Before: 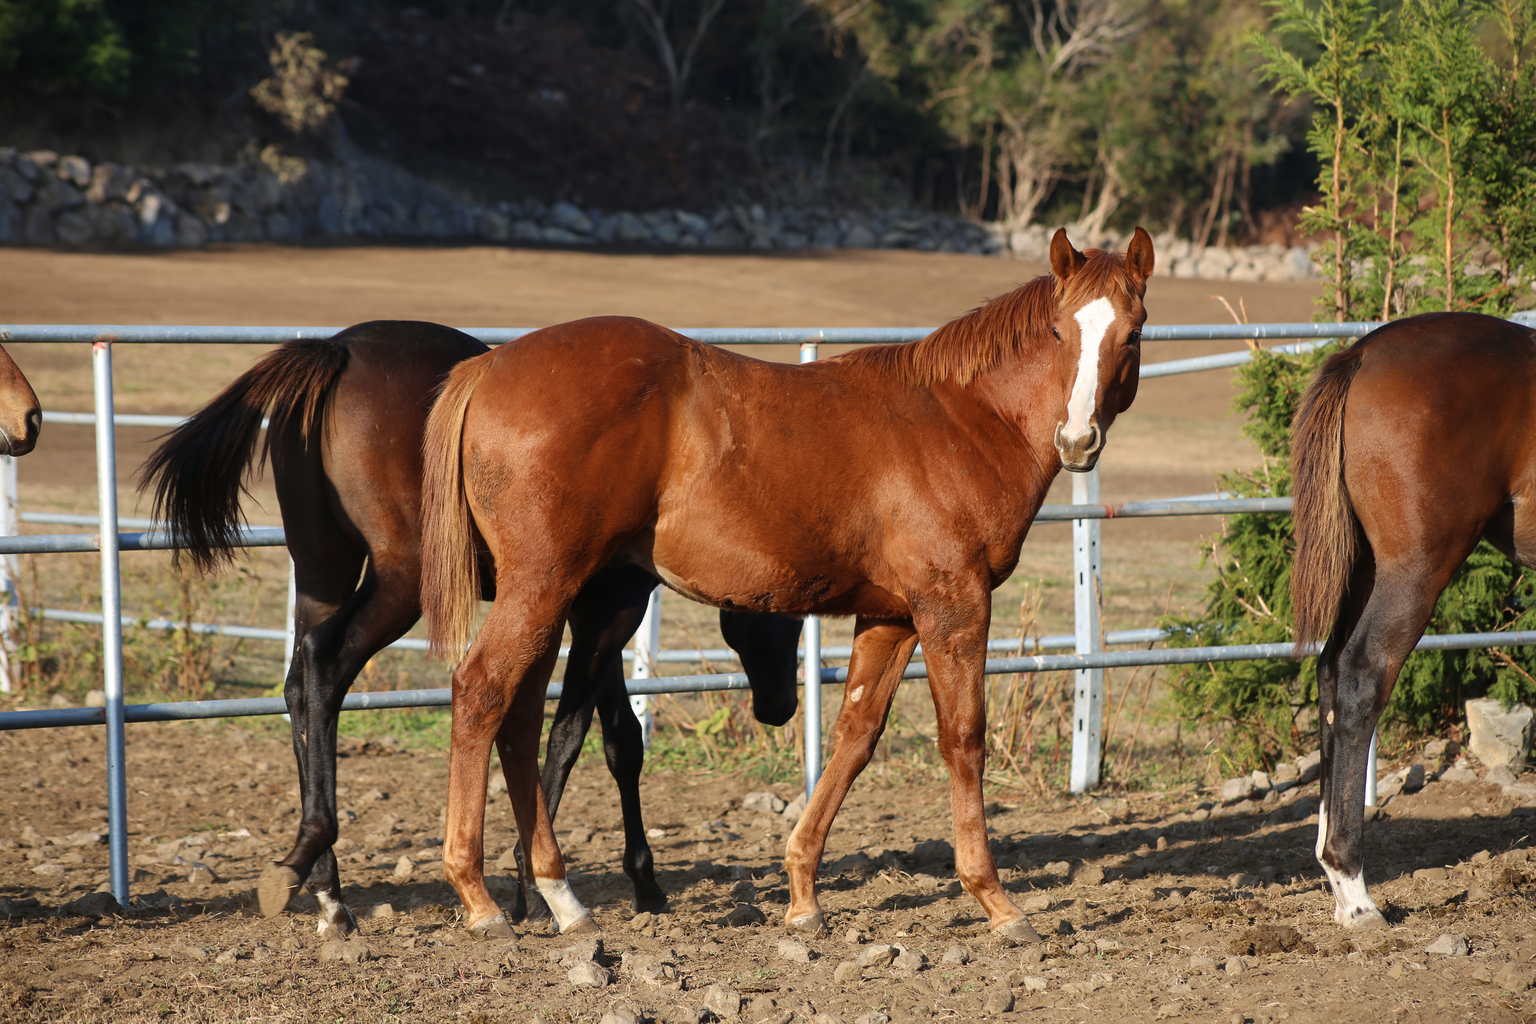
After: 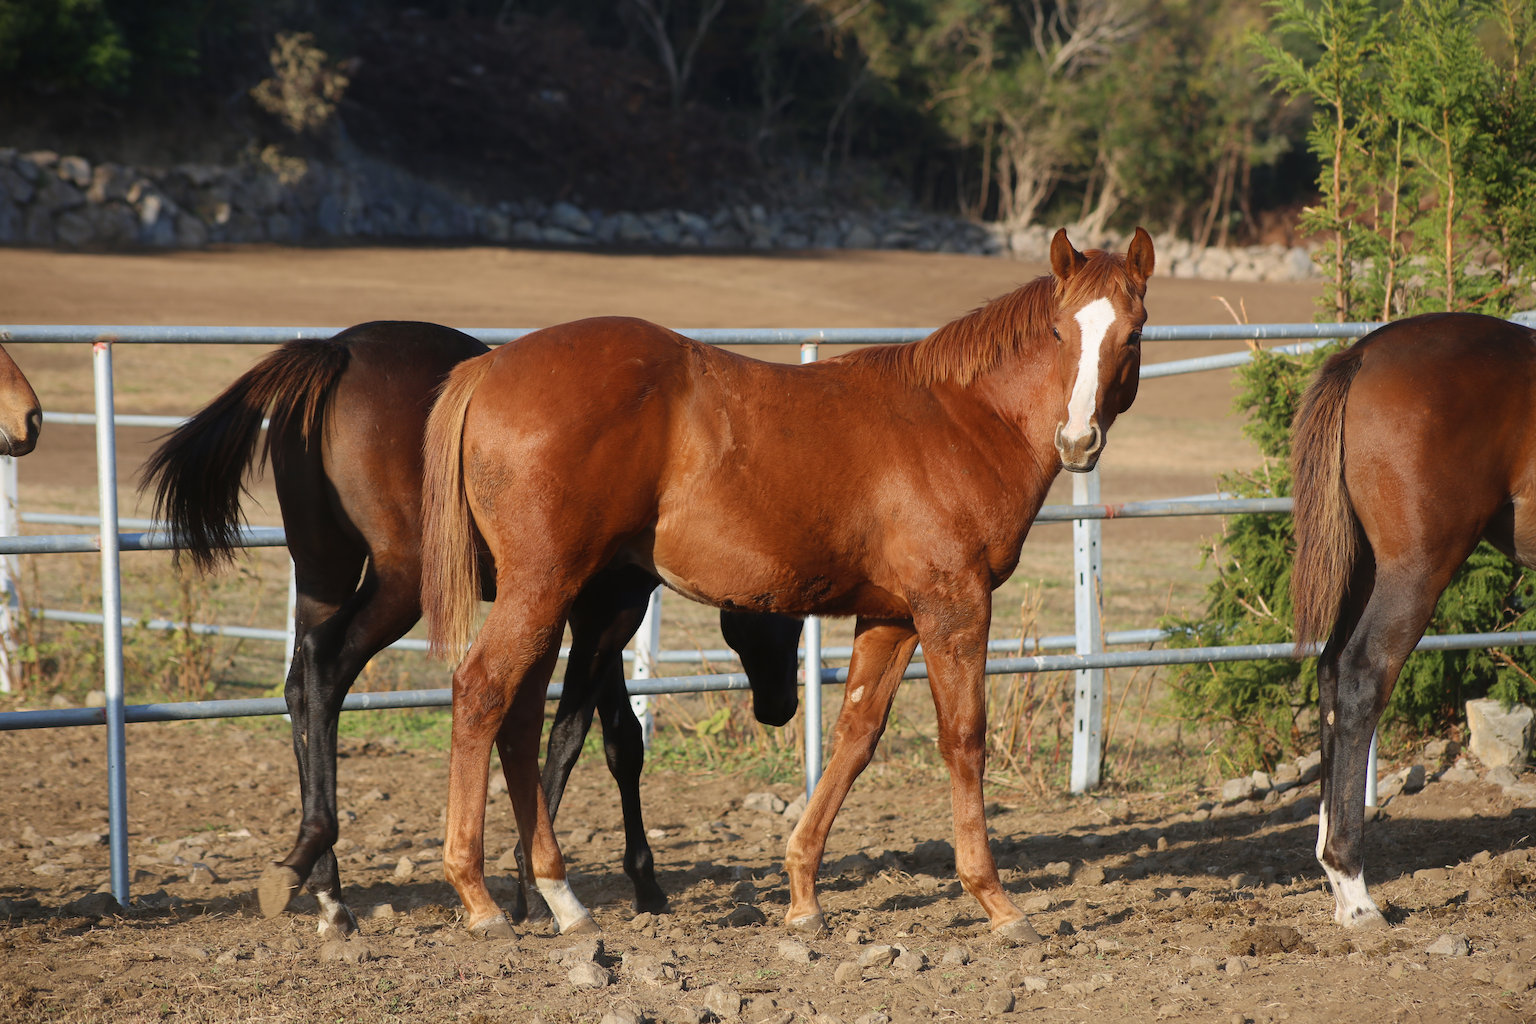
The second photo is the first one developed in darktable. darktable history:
contrast equalizer: y [[0.6 ×6], [0.55 ×6], [0 ×6], [0 ×6], [0 ×6]], mix -0.359
